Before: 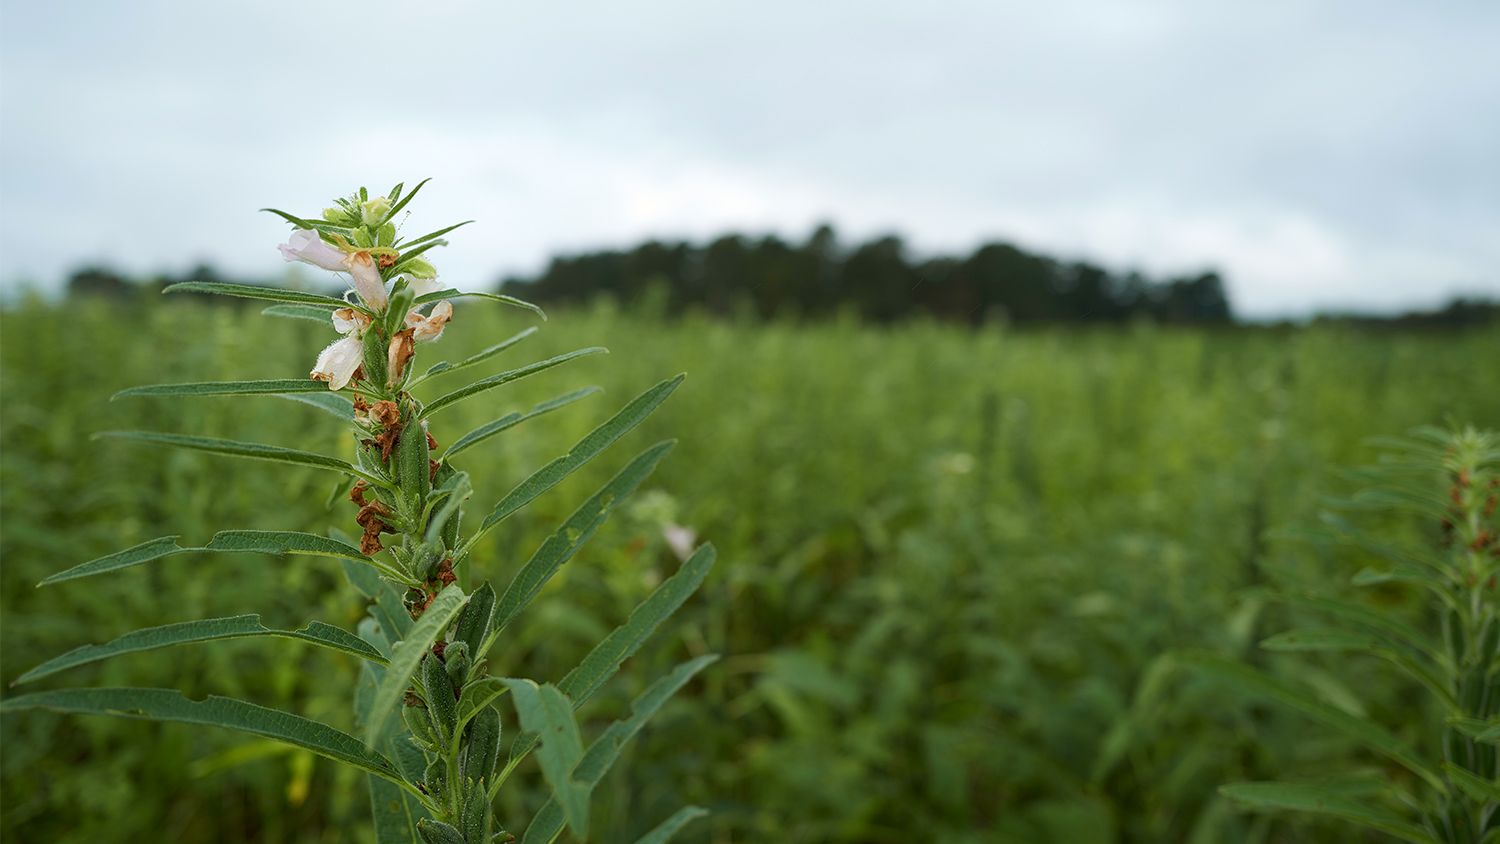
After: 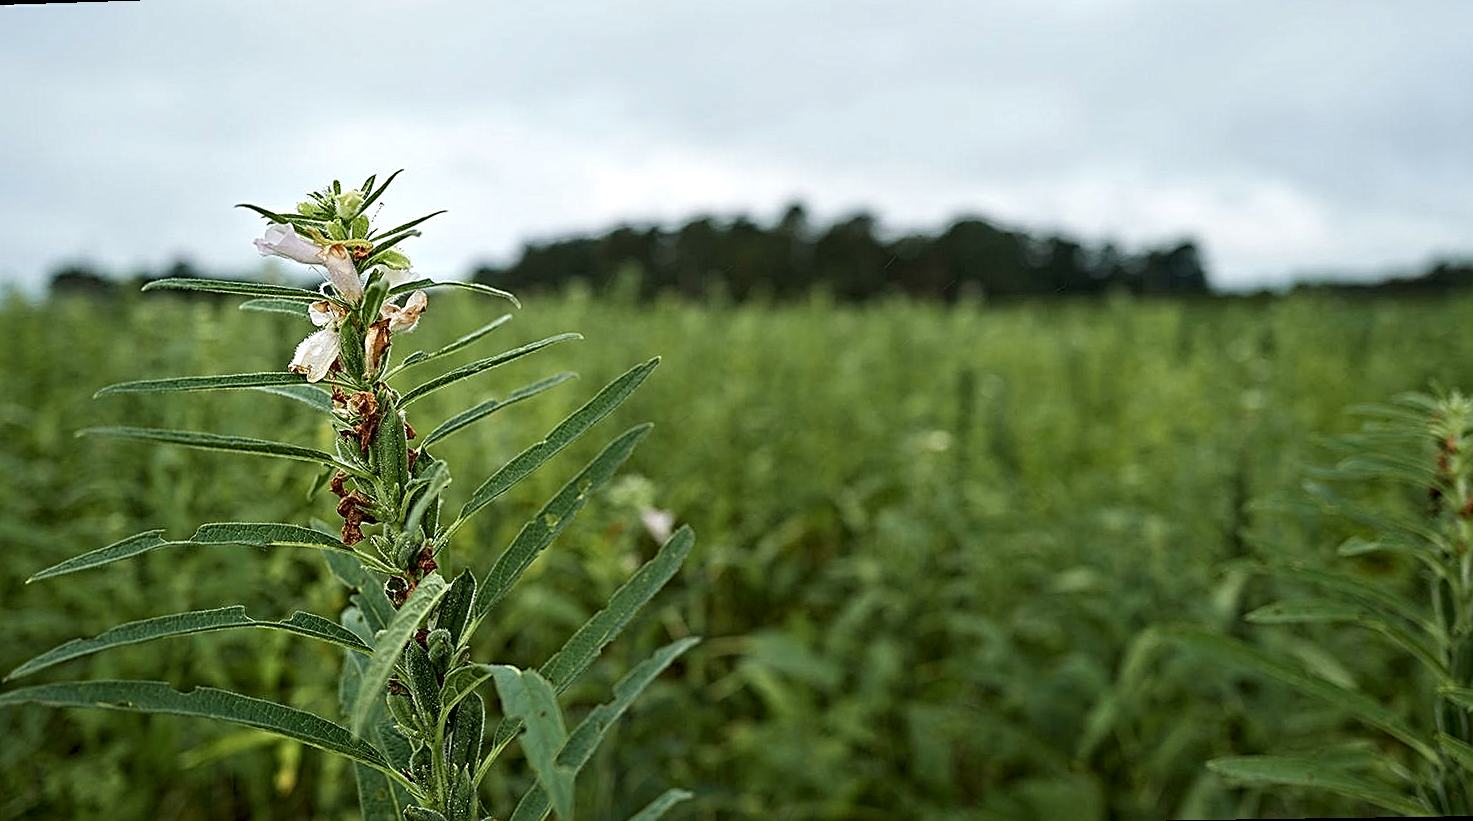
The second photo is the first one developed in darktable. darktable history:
rotate and perspective: rotation -1.32°, lens shift (horizontal) -0.031, crop left 0.015, crop right 0.985, crop top 0.047, crop bottom 0.982
contrast brightness saturation: saturation -0.05
sharpen: on, module defaults
contrast equalizer: octaves 7, y [[0.5, 0.542, 0.583, 0.625, 0.667, 0.708], [0.5 ×6], [0.5 ×6], [0 ×6], [0 ×6]]
